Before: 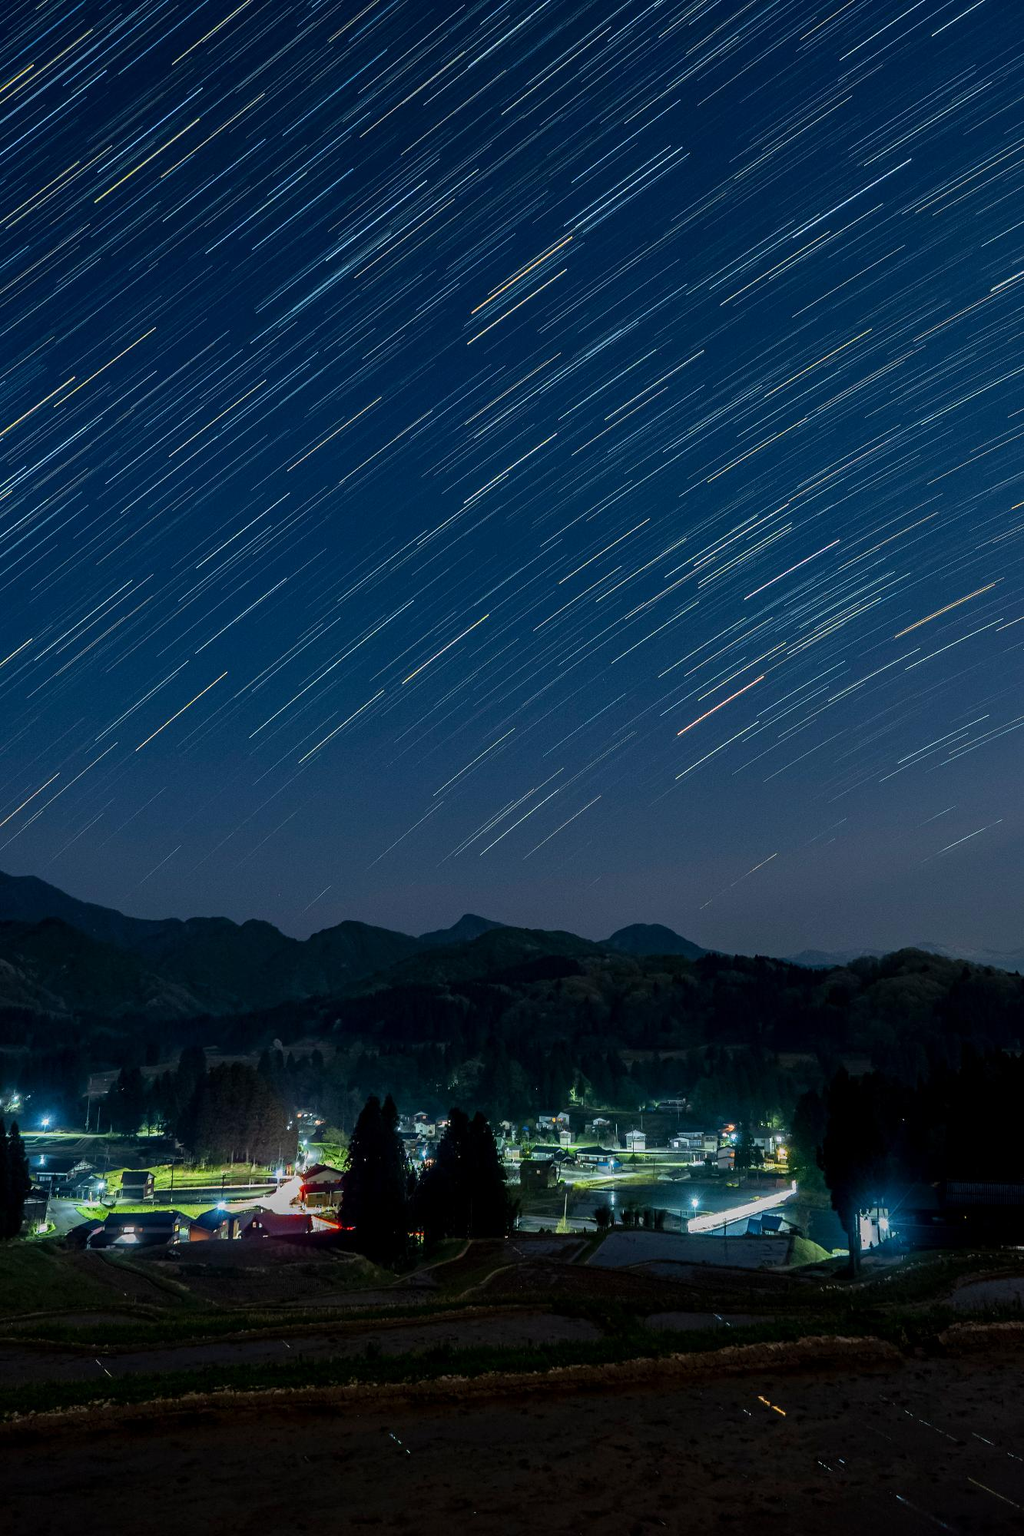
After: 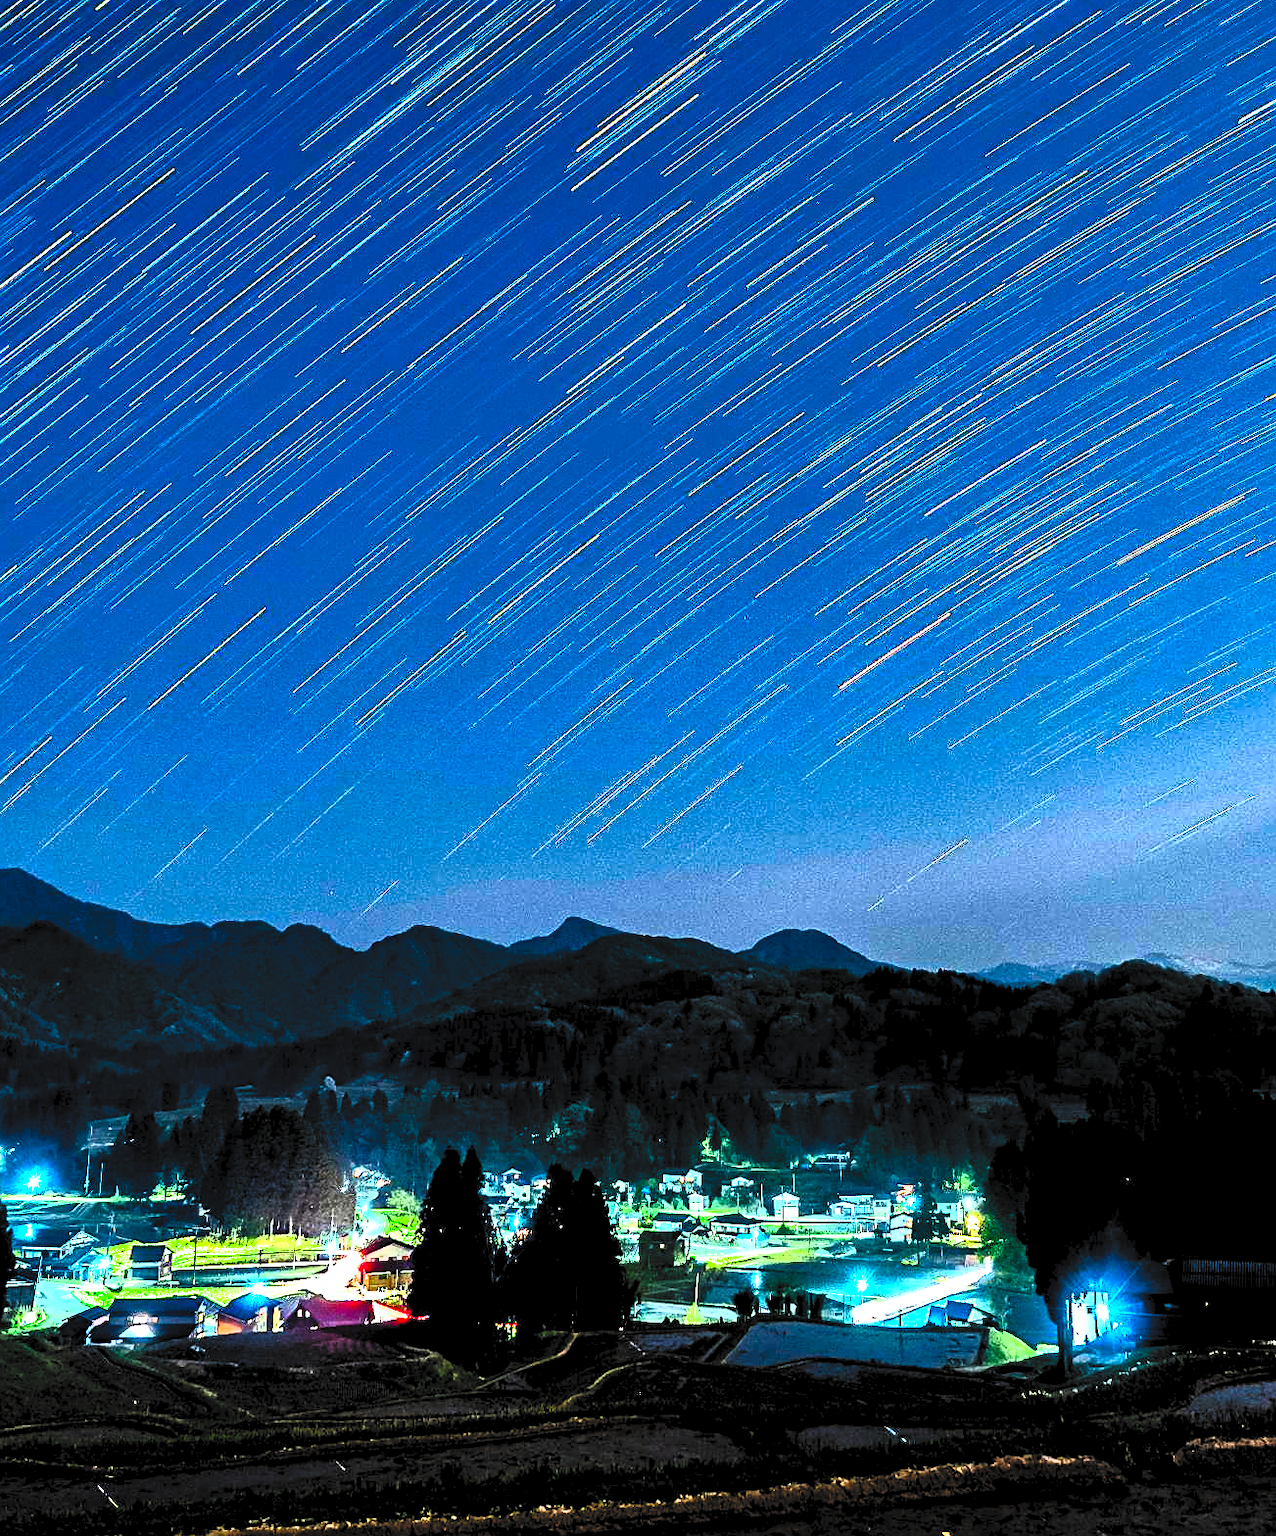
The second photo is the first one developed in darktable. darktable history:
exposure: black level correction 0.001, exposure 1.117 EV, compensate highlight preservation false
shadows and highlights: low approximation 0.01, soften with gaussian
filmic rgb: black relative exposure -8.73 EV, white relative exposure 2.7 EV, target black luminance 0%, hardness 6.27, latitude 76.54%, contrast 1.328, shadows ↔ highlights balance -0.334%
crop and rotate: left 1.896%, top 12.725%, right 0.284%, bottom 8.871%
sharpen: on, module defaults
contrast brightness saturation: contrast 0.981, brightness 0.995, saturation 0.986
